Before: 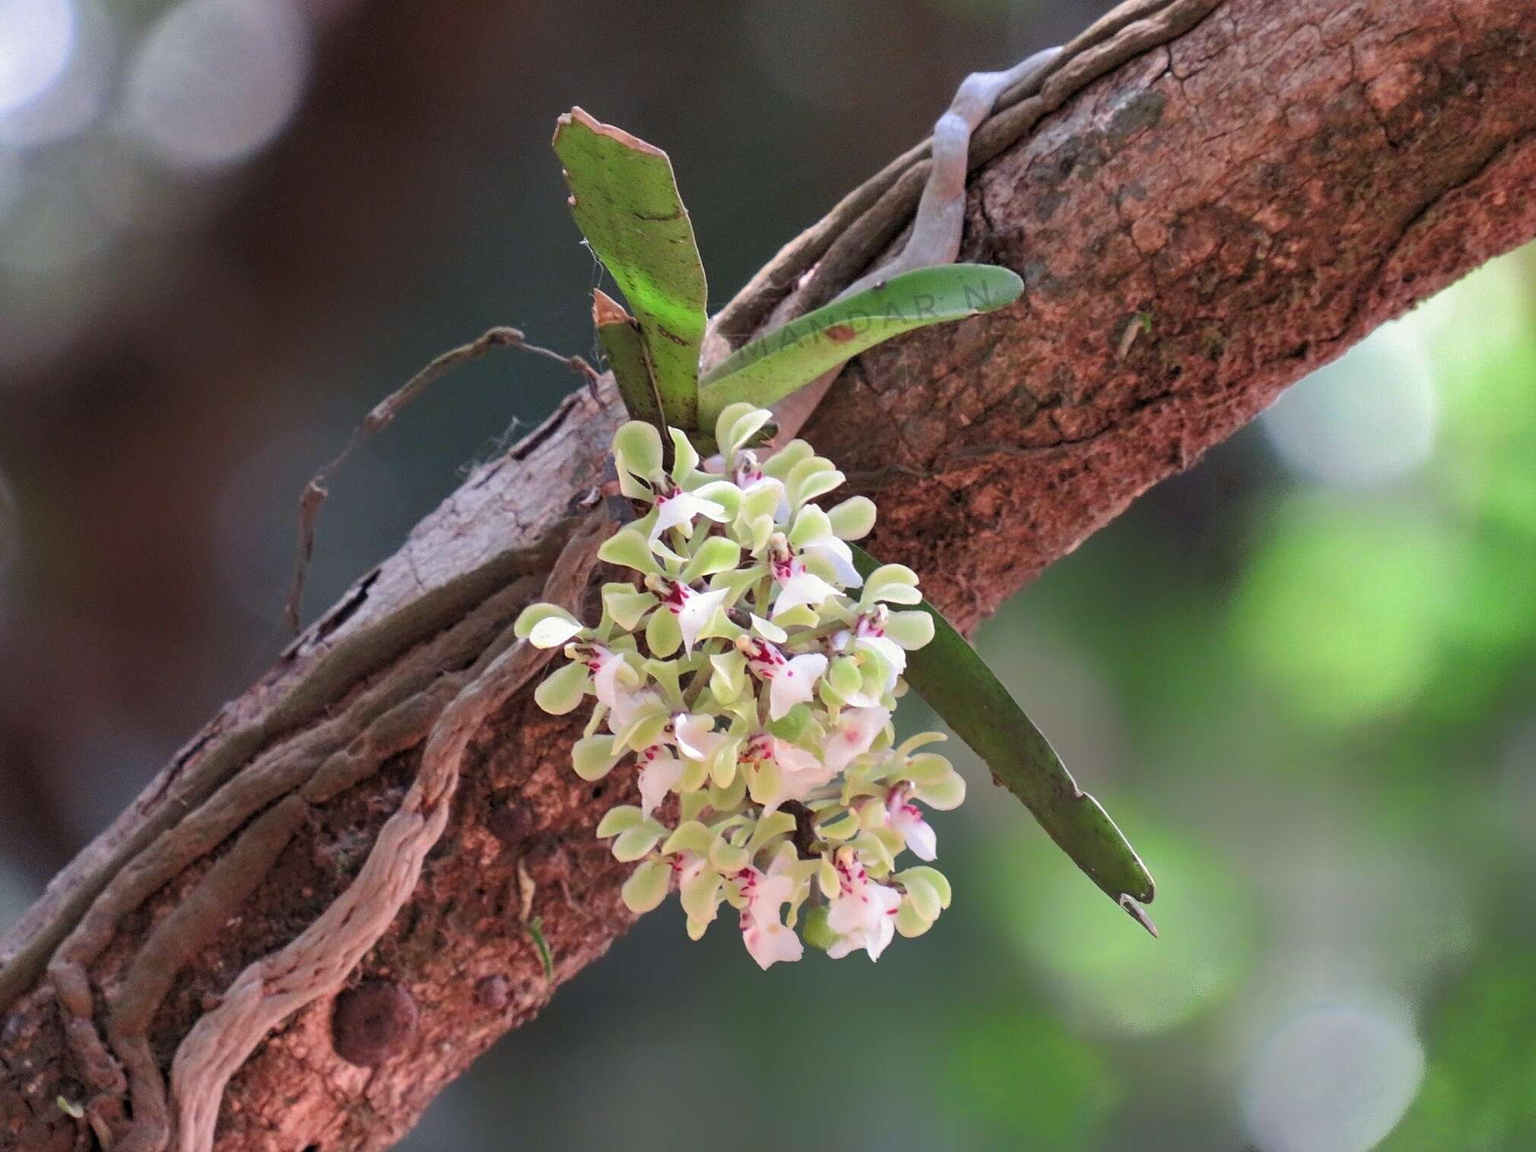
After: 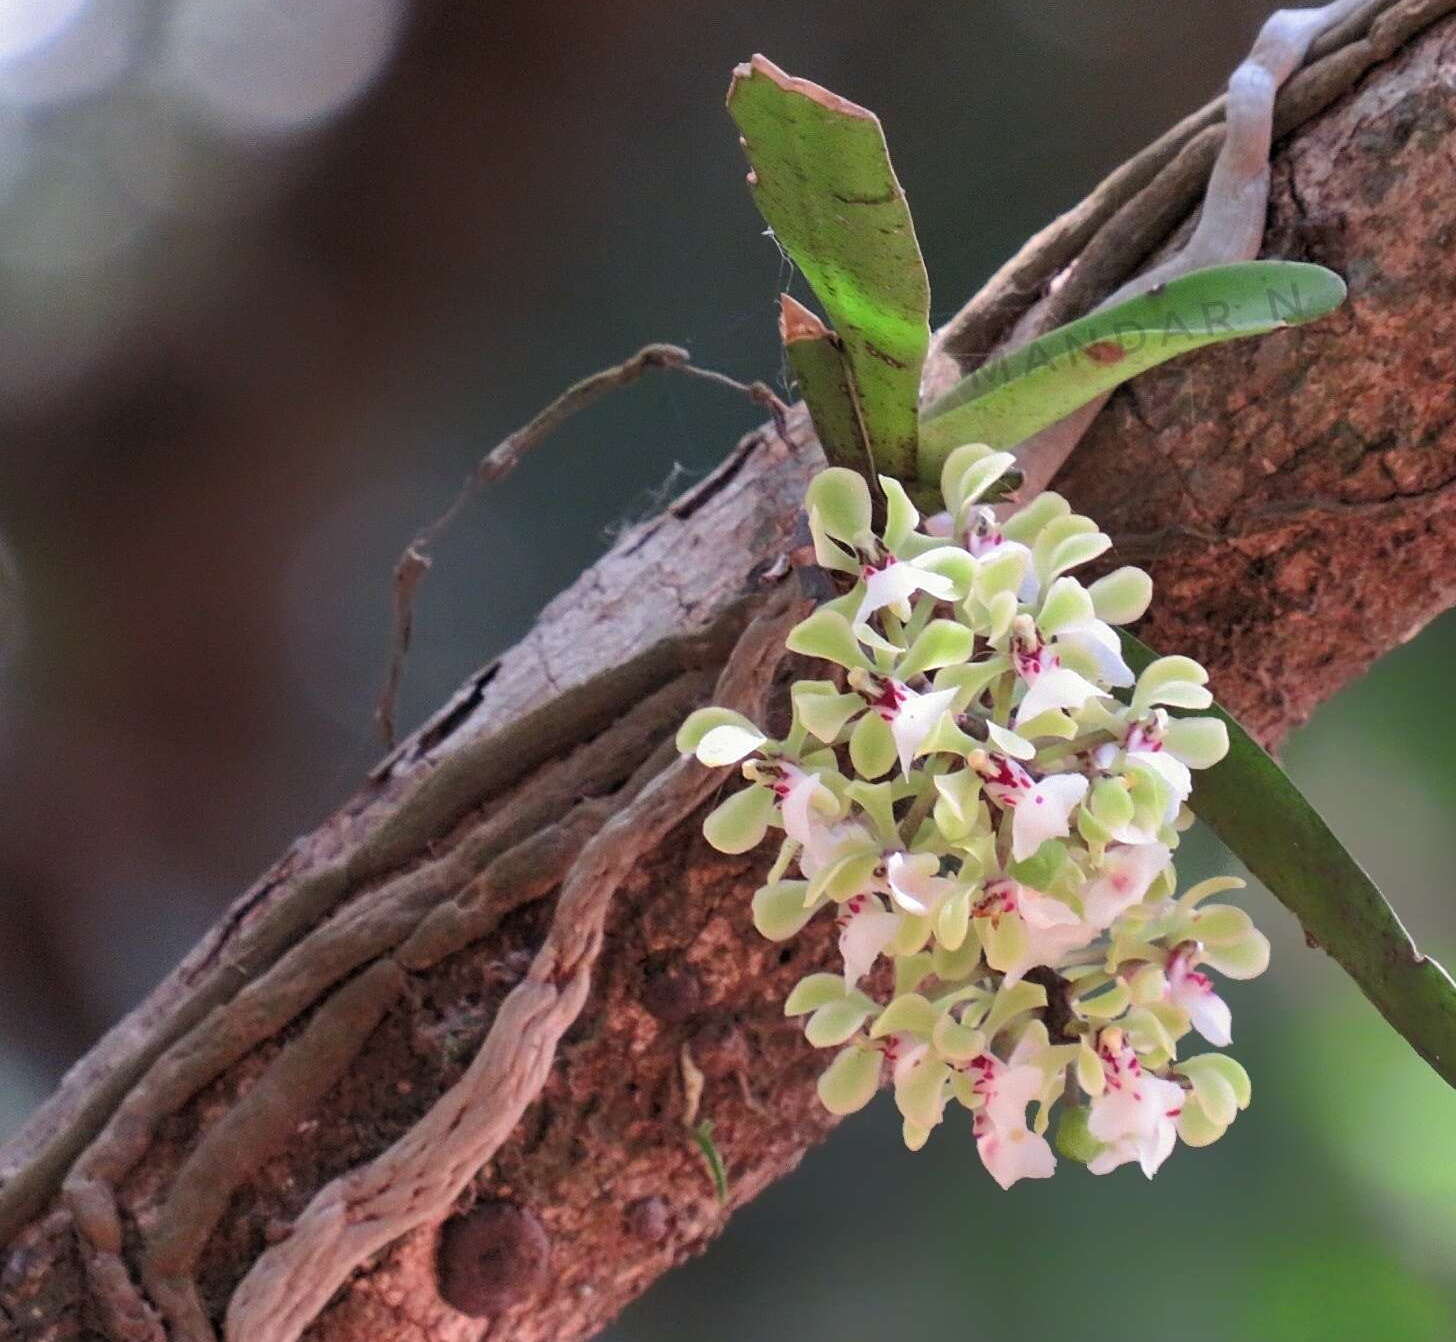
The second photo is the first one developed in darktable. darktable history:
crop: top 5.739%, right 27.834%, bottom 5.673%
